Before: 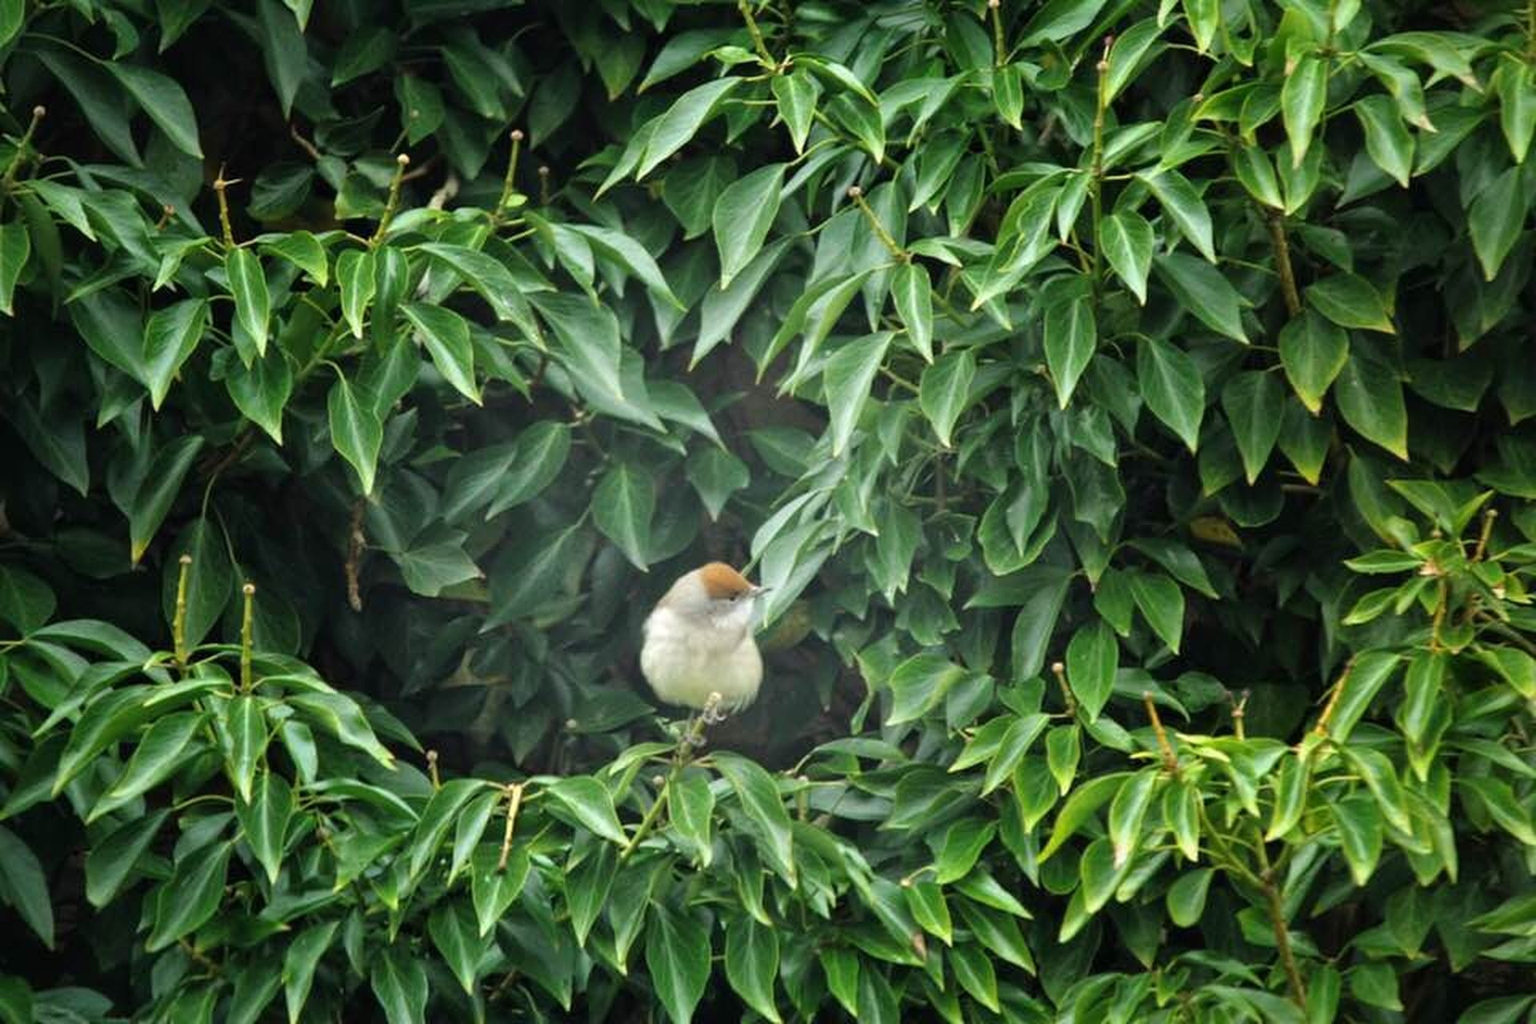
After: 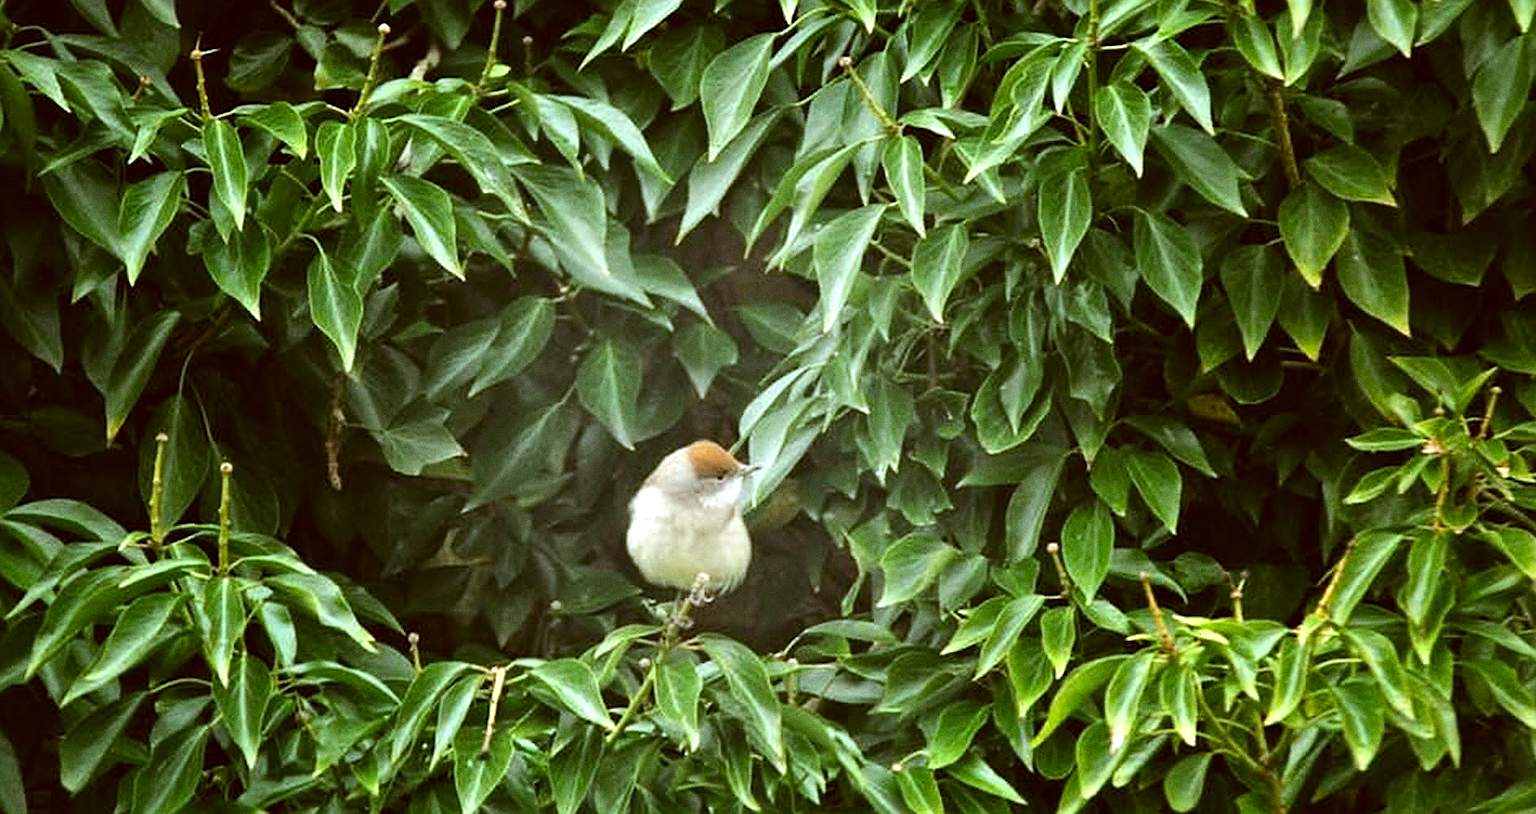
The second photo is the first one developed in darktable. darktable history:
grain: coarseness 0.09 ISO
sharpen: on, module defaults
white balance: red 0.983, blue 1.036
crop and rotate: left 1.814%, top 12.818%, right 0.25%, bottom 9.225%
tone equalizer: -8 EV -0.417 EV, -7 EV -0.389 EV, -6 EV -0.333 EV, -5 EV -0.222 EV, -3 EV 0.222 EV, -2 EV 0.333 EV, -1 EV 0.389 EV, +0 EV 0.417 EV, edges refinement/feathering 500, mask exposure compensation -1.57 EV, preserve details no
color correction: highlights a* -0.482, highlights b* 0.161, shadows a* 4.66, shadows b* 20.72
